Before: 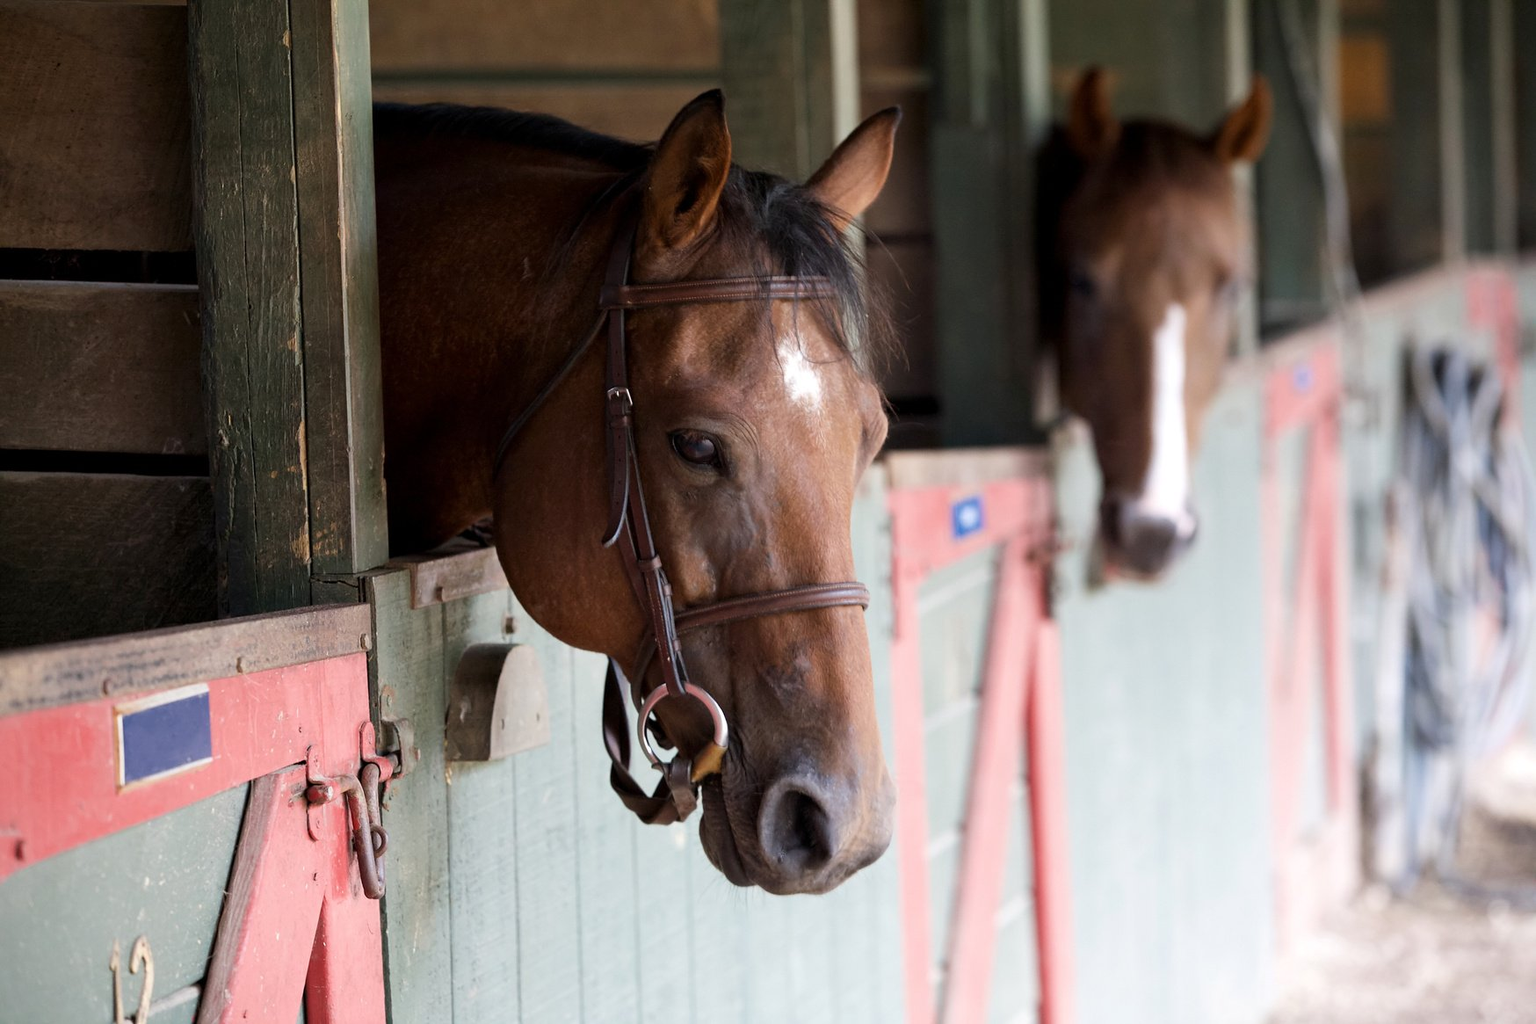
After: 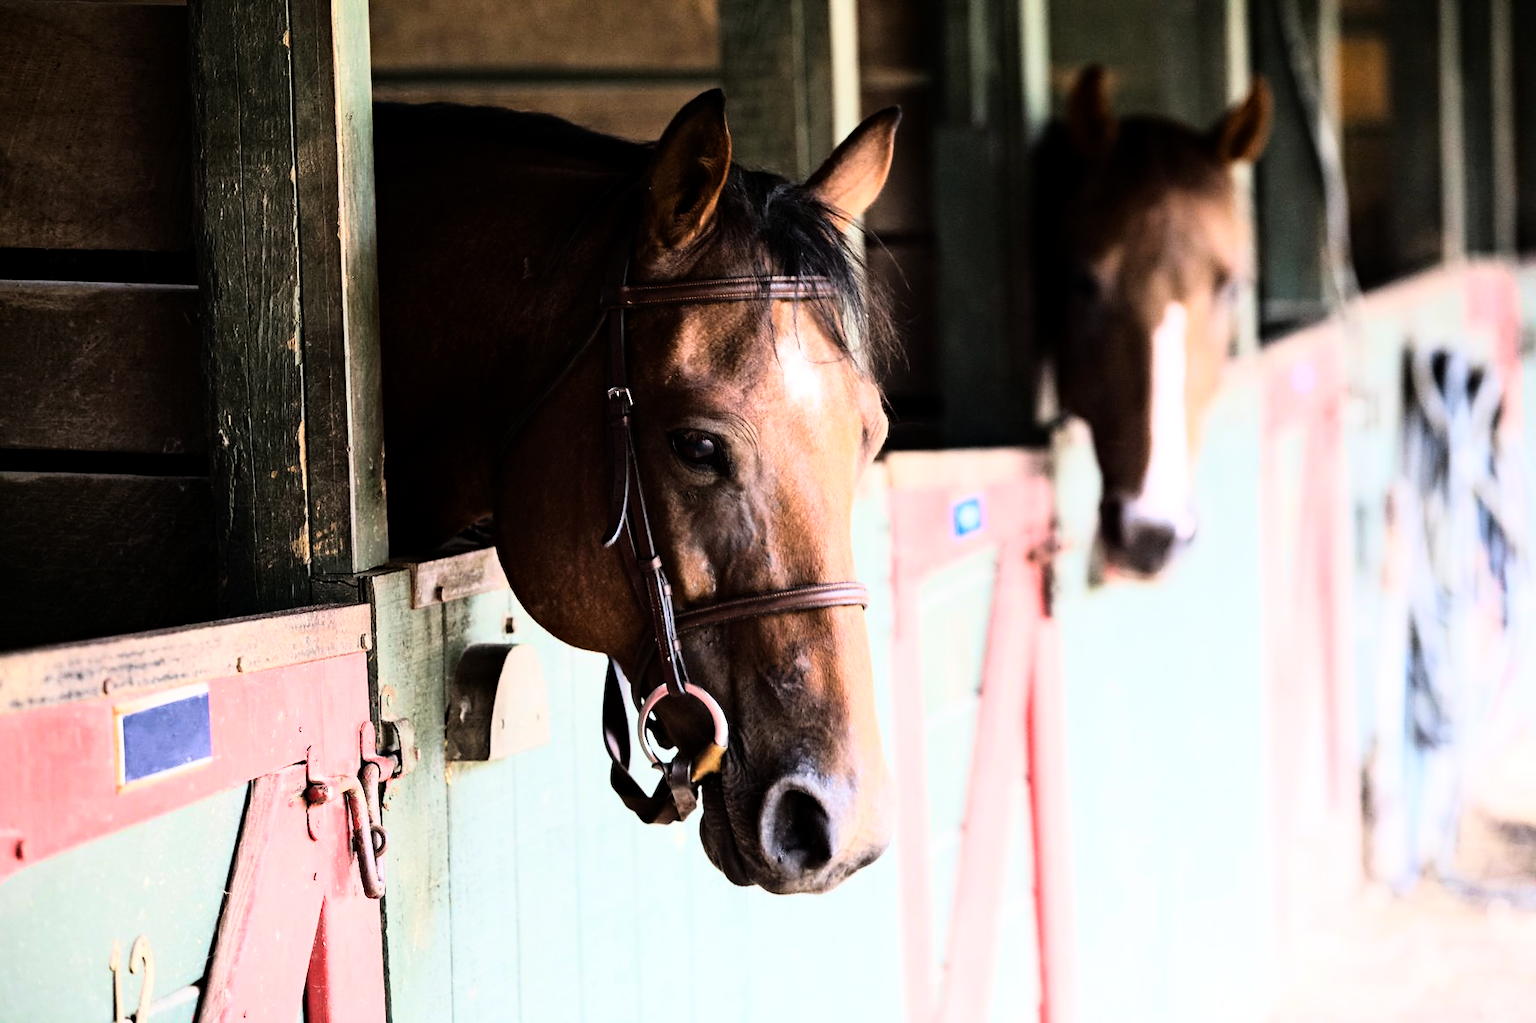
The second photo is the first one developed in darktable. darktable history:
haze removal: compatibility mode true, adaptive false
rgb curve: curves: ch0 [(0, 0) (0.21, 0.15) (0.24, 0.21) (0.5, 0.75) (0.75, 0.96) (0.89, 0.99) (1, 1)]; ch1 [(0, 0.02) (0.21, 0.13) (0.25, 0.2) (0.5, 0.67) (0.75, 0.9) (0.89, 0.97) (1, 1)]; ch2 [(0, 0.02) (0.21, 0.13) (0.25, 0.2) (0.5, 0.67) (0.75, 0.9) (0.89, 0.97) (1, 1)], compensate middle gray true
